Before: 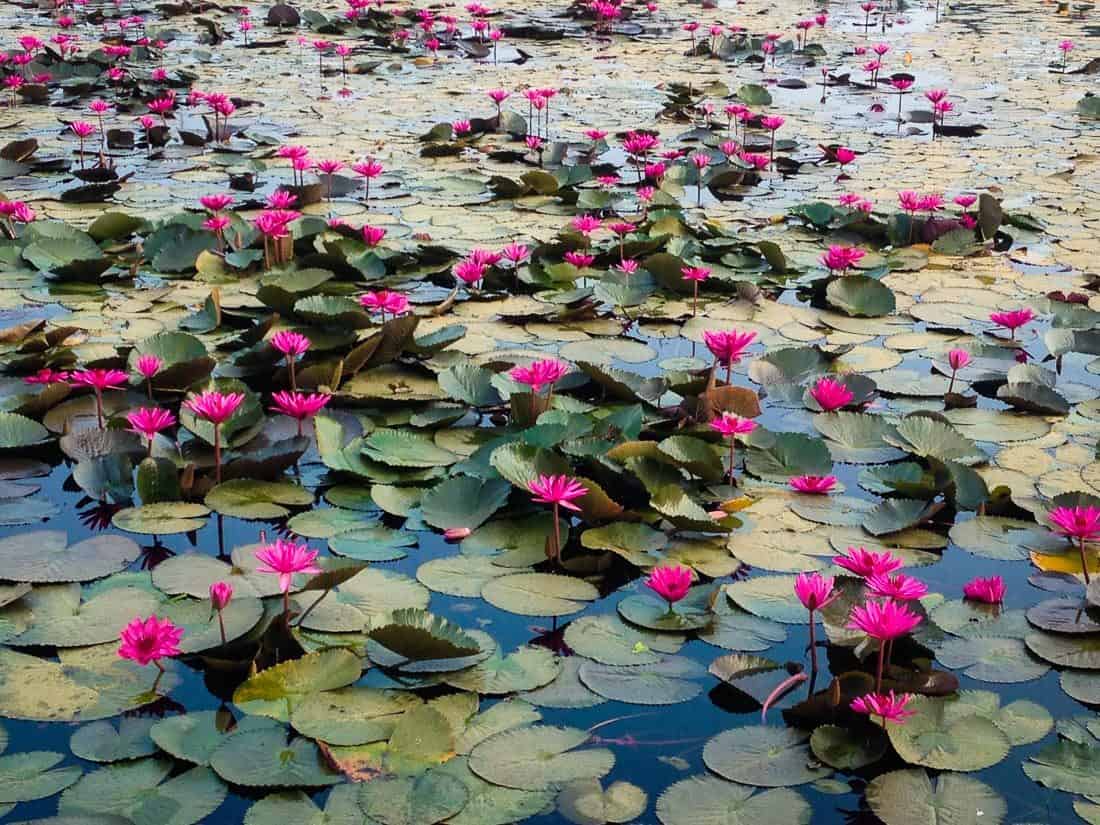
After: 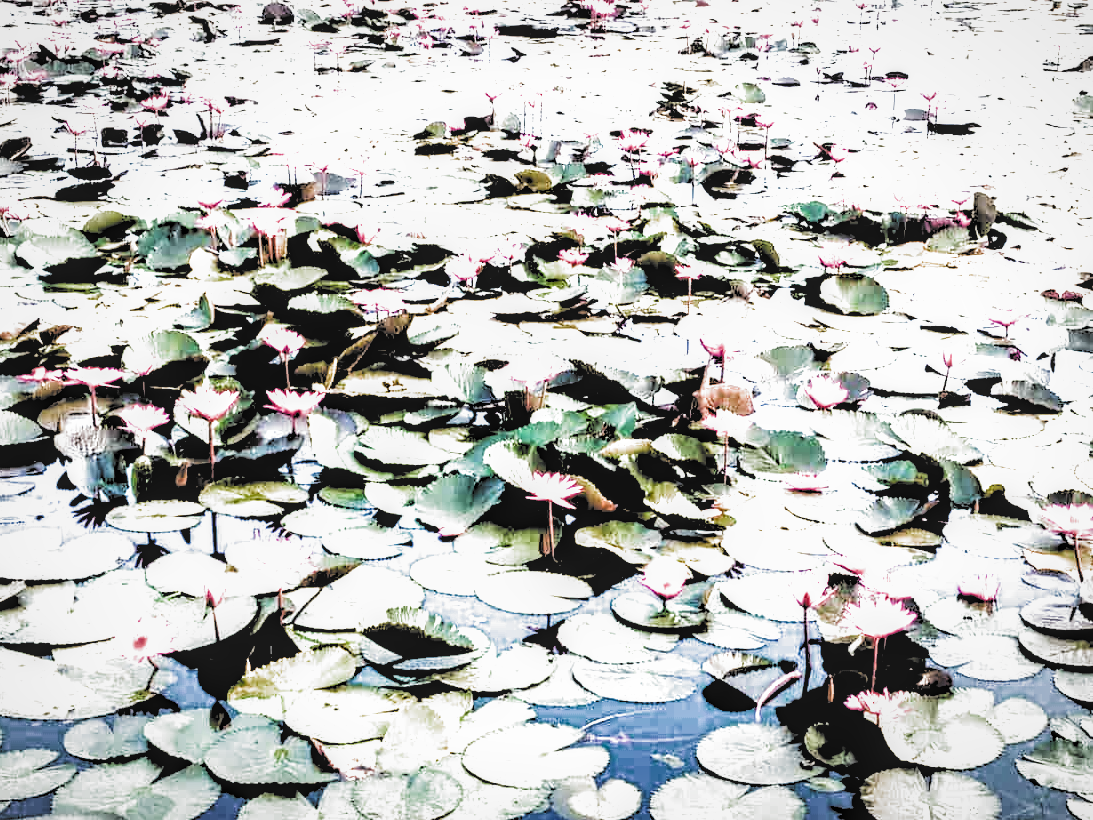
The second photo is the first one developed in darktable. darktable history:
exposure: black level correction 0, exposure 1.741 EV, compensate exposure bias true, compensate highlight preservation false
filmic rgb: black relative exposure -1.07 EV, white relative exposure 2.08 EV, threshold 3.04 EV, hardness 1.57, contrast 2.236, color science v5 (2021), contrast in shadows safe, contrast in highlights safe, enable highlight reconstruction true
local contrast: detail 130%
crop and rotate: left 0.569%, top 0.277%, bottom 0.296%
vignetting: fall-off start 80.65%, fall-off radius 62.55%, brightness -0.219, automatic ratio true, width/height ratio 1.415
